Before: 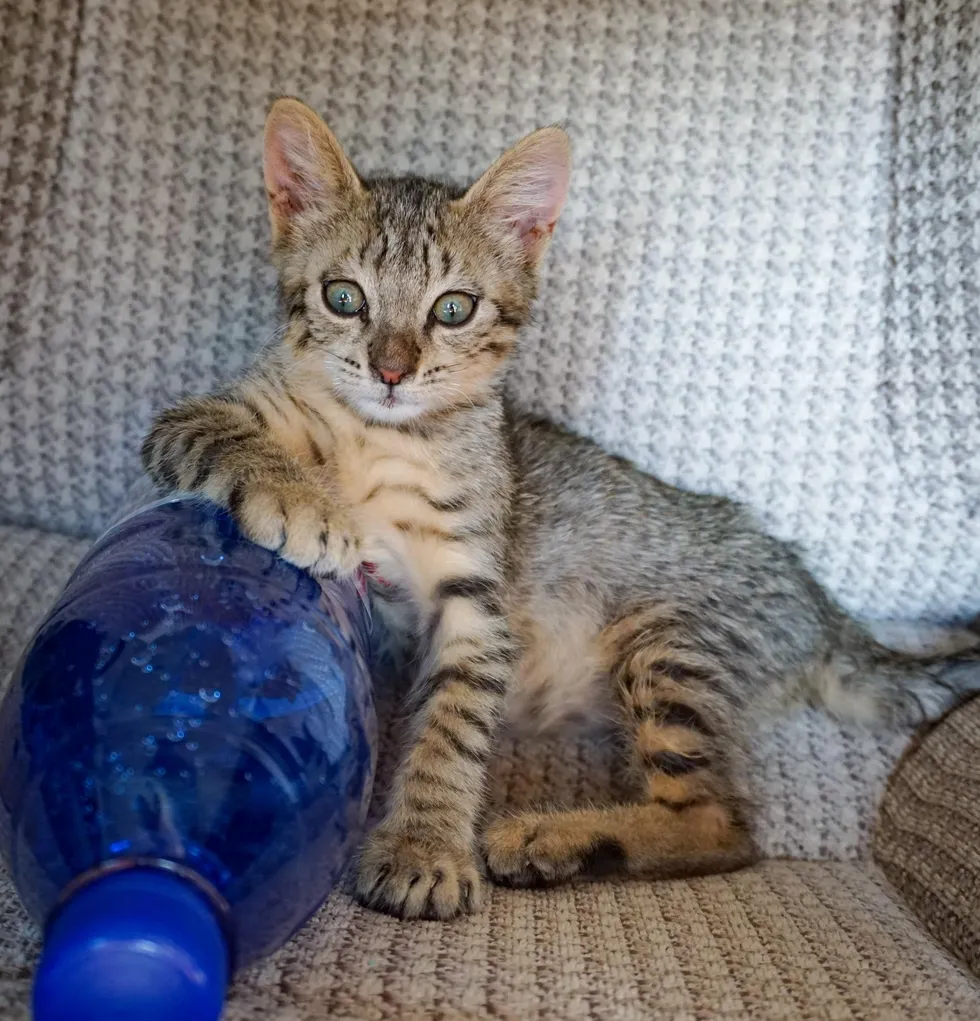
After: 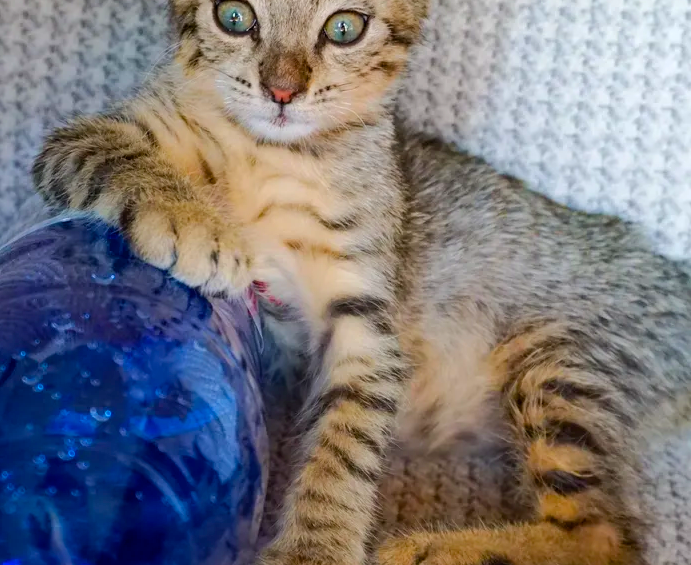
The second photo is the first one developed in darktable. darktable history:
crop: left 11.123%, top 27.61%, right 18.3%, bottom 17.034%
white balance: emerald 1
color balance rgb: perceptual saturation grading › global saturation 25%, perceptual brilliance grading › mid-tones 10%, perceptual brilliance grading › shadows 15%, global vibrance 20%
